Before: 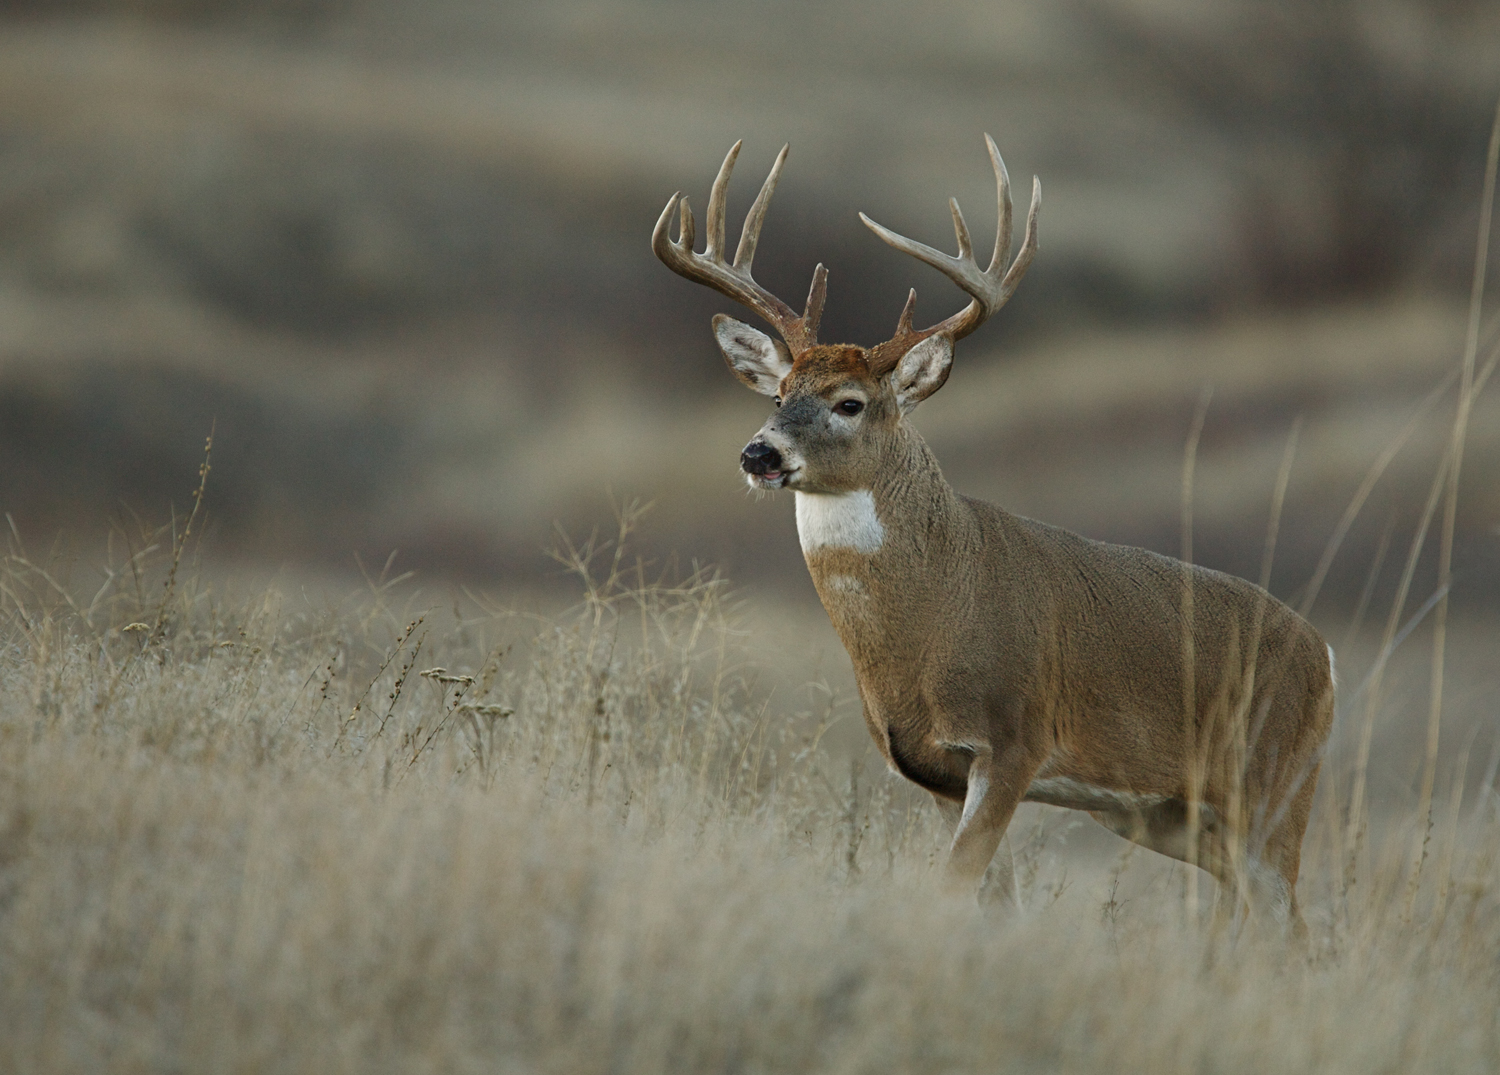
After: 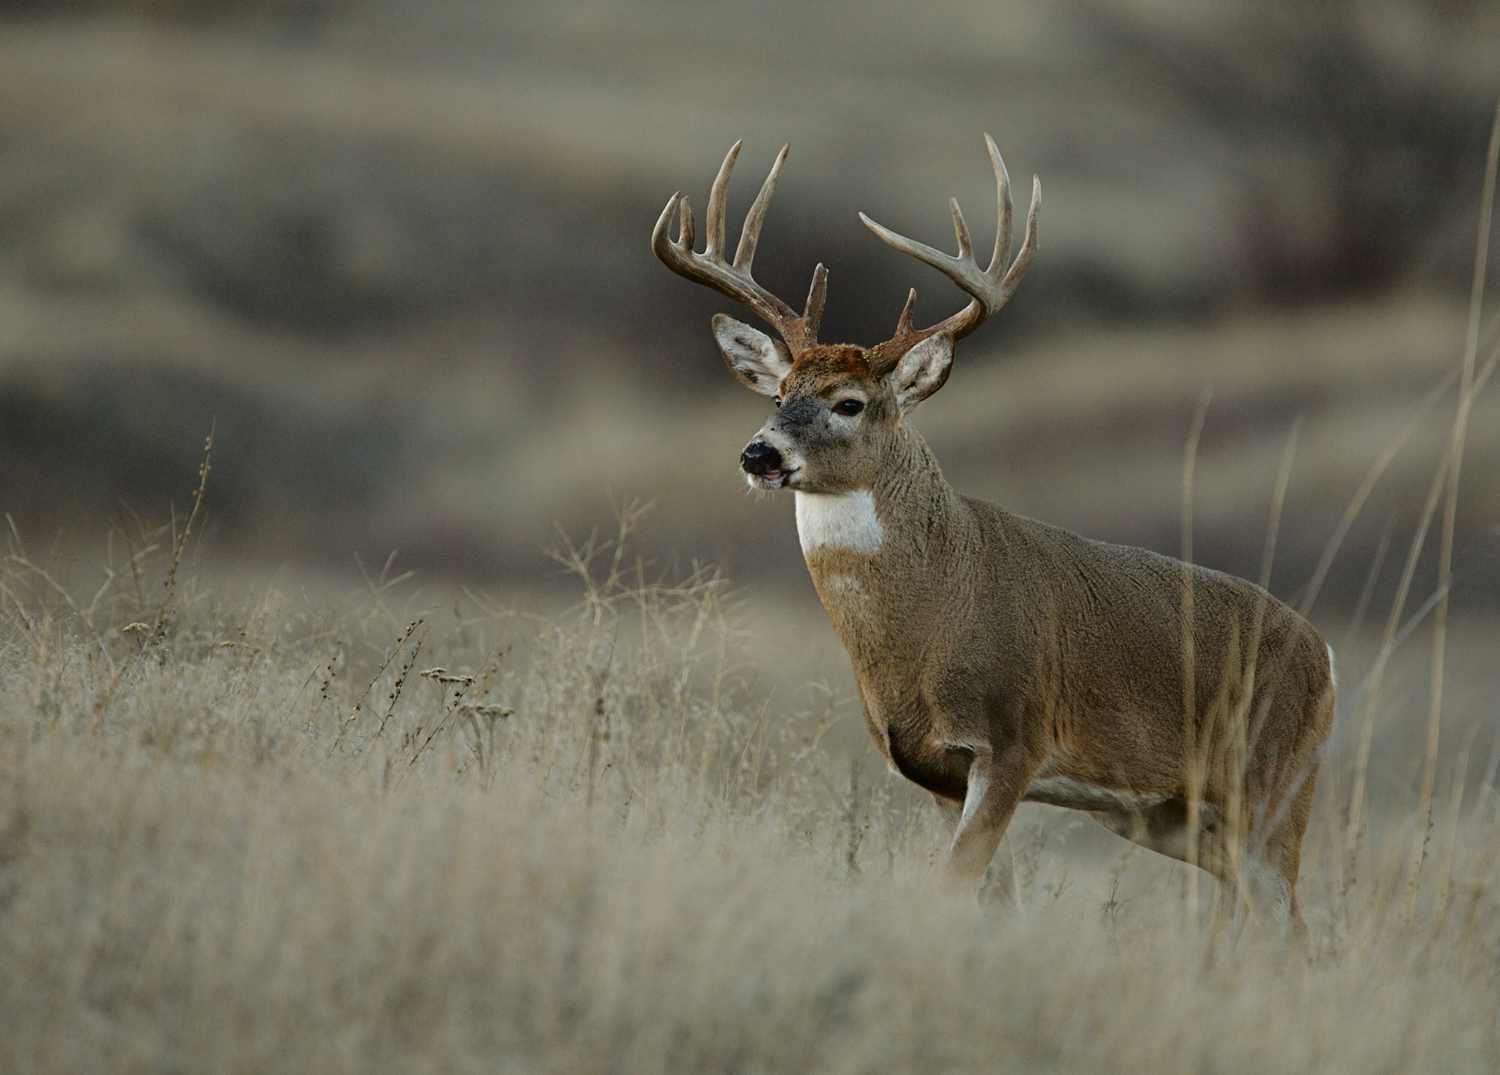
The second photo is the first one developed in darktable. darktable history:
fill light: exposure -2 EV, width 8.6
local contrast: mode bilateral grid, contrast 100, coarseness 100, detail 91%, midtone range 0.2
